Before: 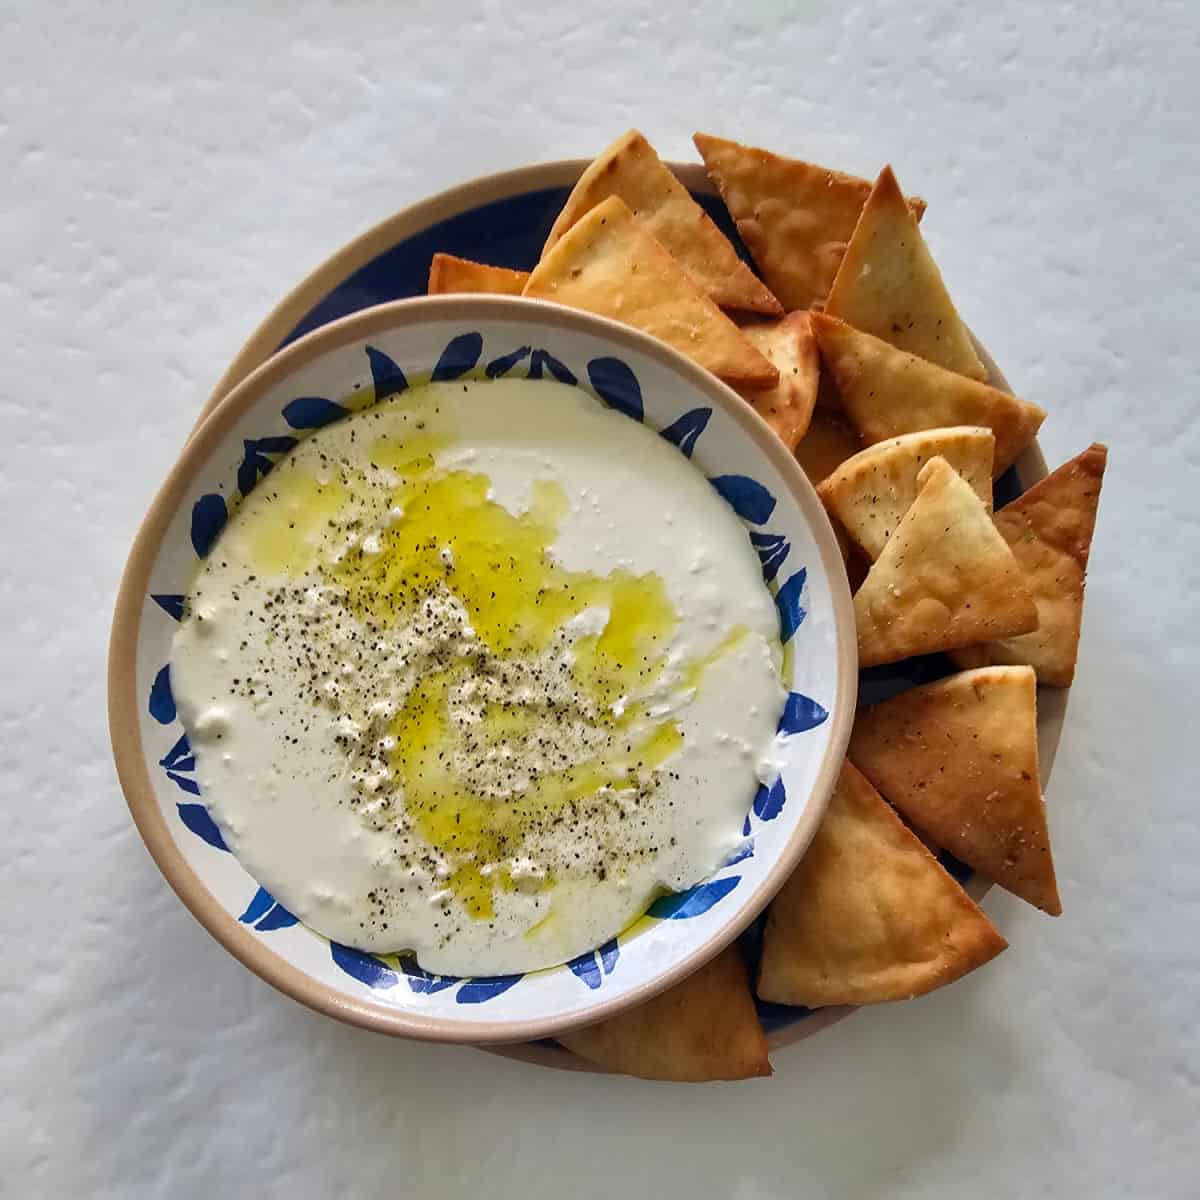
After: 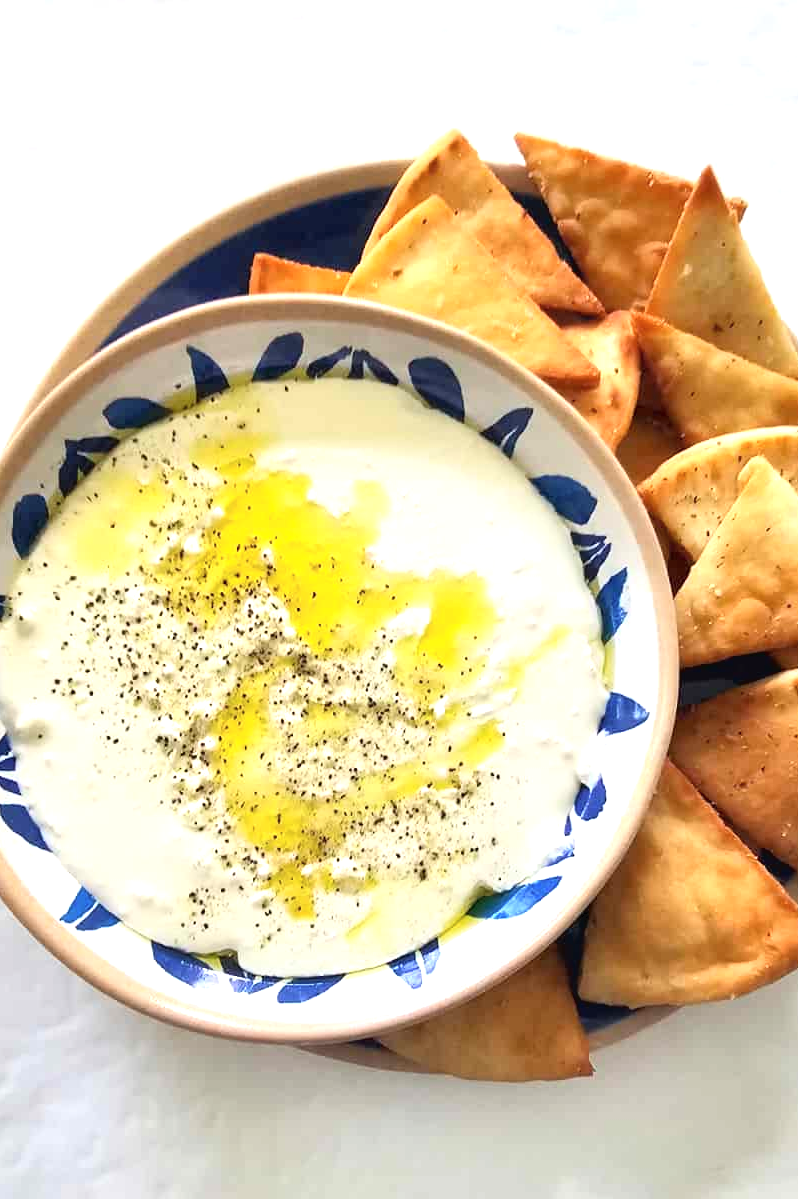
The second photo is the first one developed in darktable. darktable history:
crop and rotate: left 14.933%, right 18.542%
exposure: exposure 0.996 EV, compensate highlight preservation false
tone curve: curves: ch0 [(0, 0) (0.003, 0.032) (0.011, 0.033) (0.025, 0.036) (0.044, 0.046) (0.069, 0.069) (0.1, 0.108) (0.136, 0.157) (0.177, 0.208) (0.224, 0.256) (0.277, 0.313) (0.335, 0.379) (0.399, 0.444) (0.468, 0.514) (0.543, 0.595) (0.623, 0.687) (0.709, 0.772) (0.801, 0.854) (0.898, 0.933) (1, 1)], color space Lab, independent channels, preserve colors none
